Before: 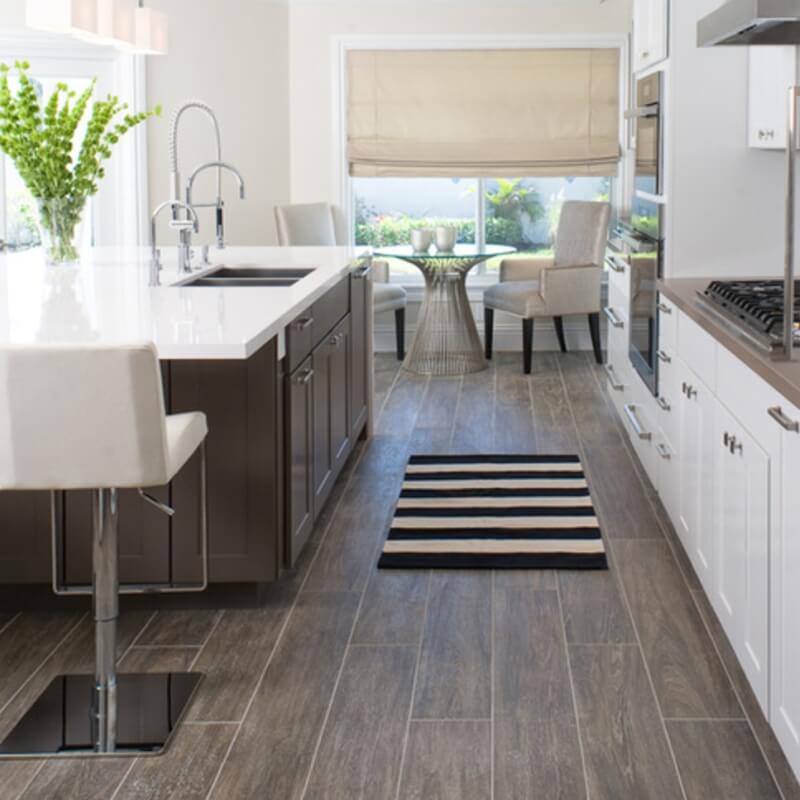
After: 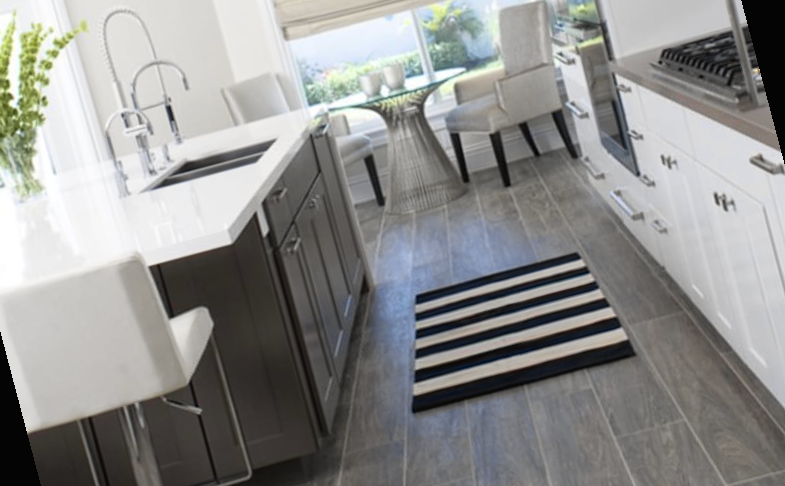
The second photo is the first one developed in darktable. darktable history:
rotate and perspective: rotation -14.8°, crop left 0.1, crop right 0.903, crop top 0.25, crop bottom 0.748
tone curve: curves: ch0 [(0, 0.012) (0.056, 0.046) (0.218, 0.213) (0.606, 0.62) (0.82, 0.846) (1, 1)]; ch1 [(0, 0) (0.226, 0.261) (0.403, 0.437) (0.469, 0.472) (0.495, 0.499) (0.514, 0.504) (0.545, 0.555) (0.59, 0.598) (0.714, 0.733) (1, 1)]; ch2 [(0, 0) (0.269, 0.299) (0.459, 0.45) (0.498, 0.499) (0.523, 0.512) (0.568, 0.558) (0.634, 0.617) (0.702, 0.662) (0.781, 0.775) (1, 1)], color space Lab, independent channels, preserve colors none
